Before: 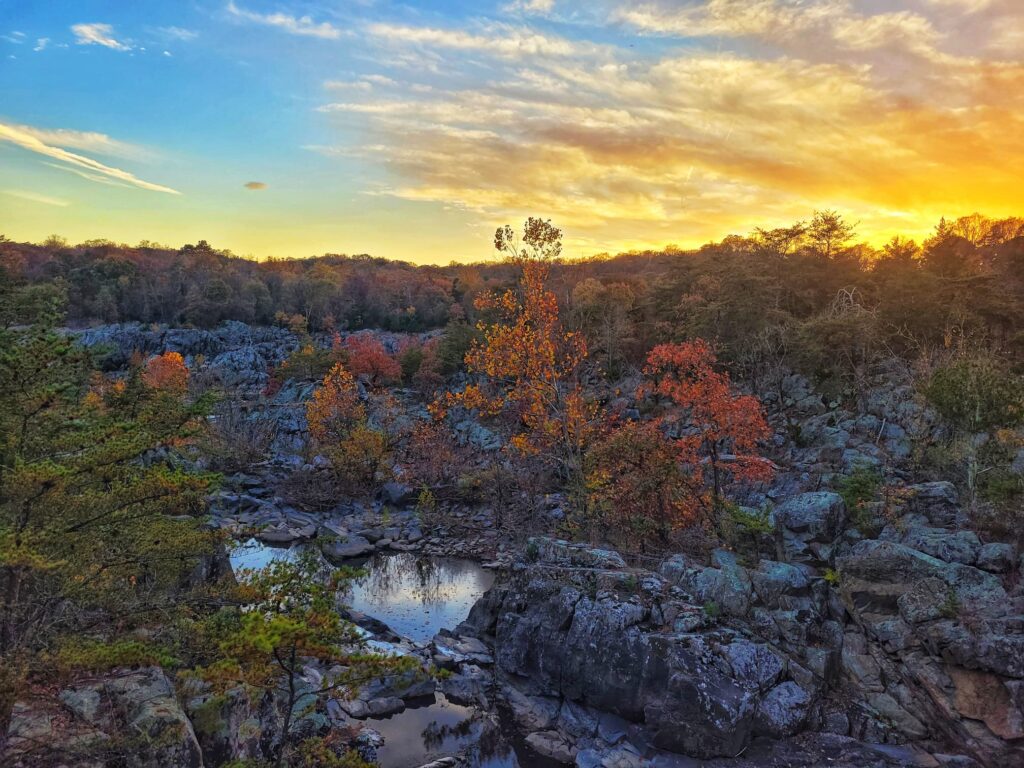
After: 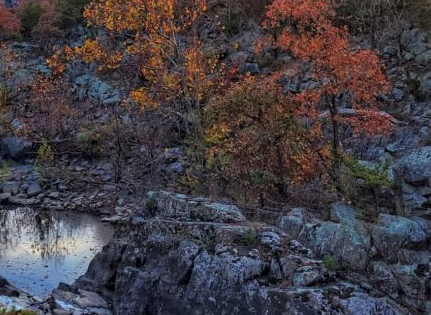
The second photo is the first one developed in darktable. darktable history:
contrast brightness saturation: saturation -0.05
crop: left 37.221%, top 45.169%, right 20.63%, bottom 13.777%
local contrast: on, module defaults
